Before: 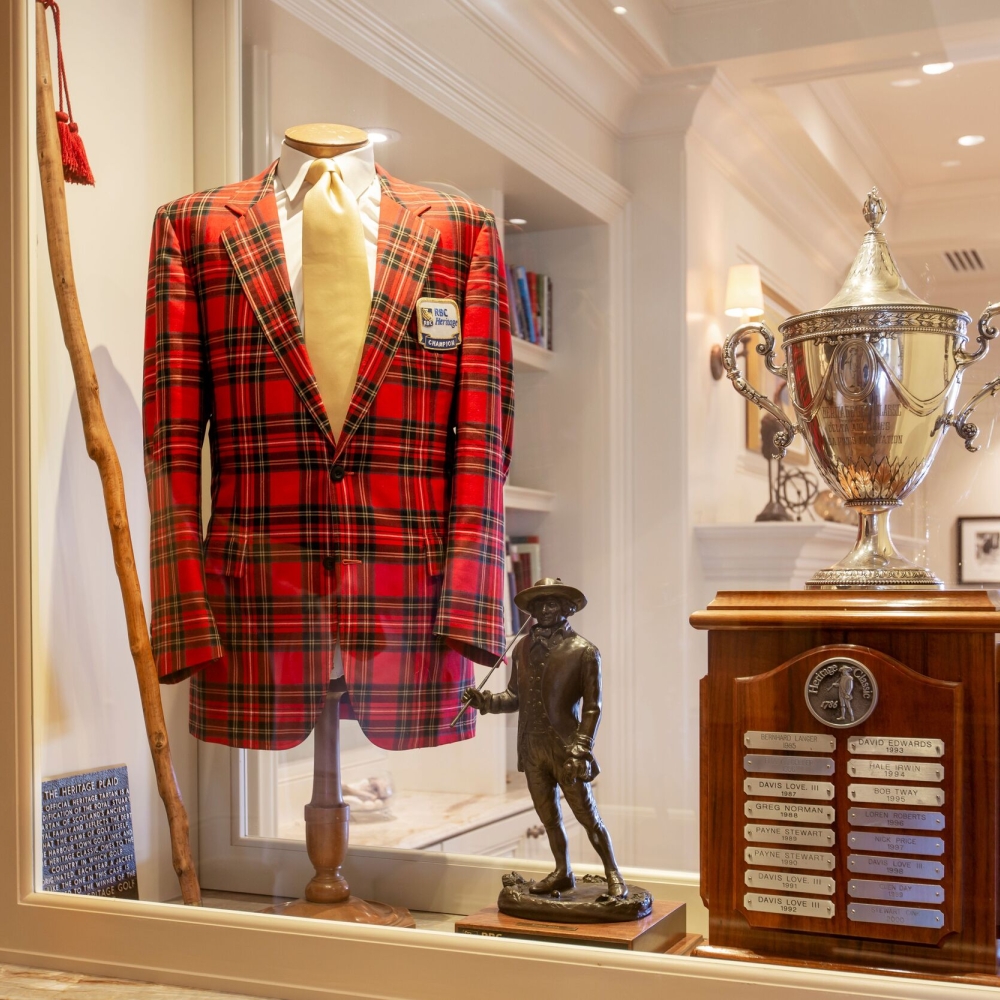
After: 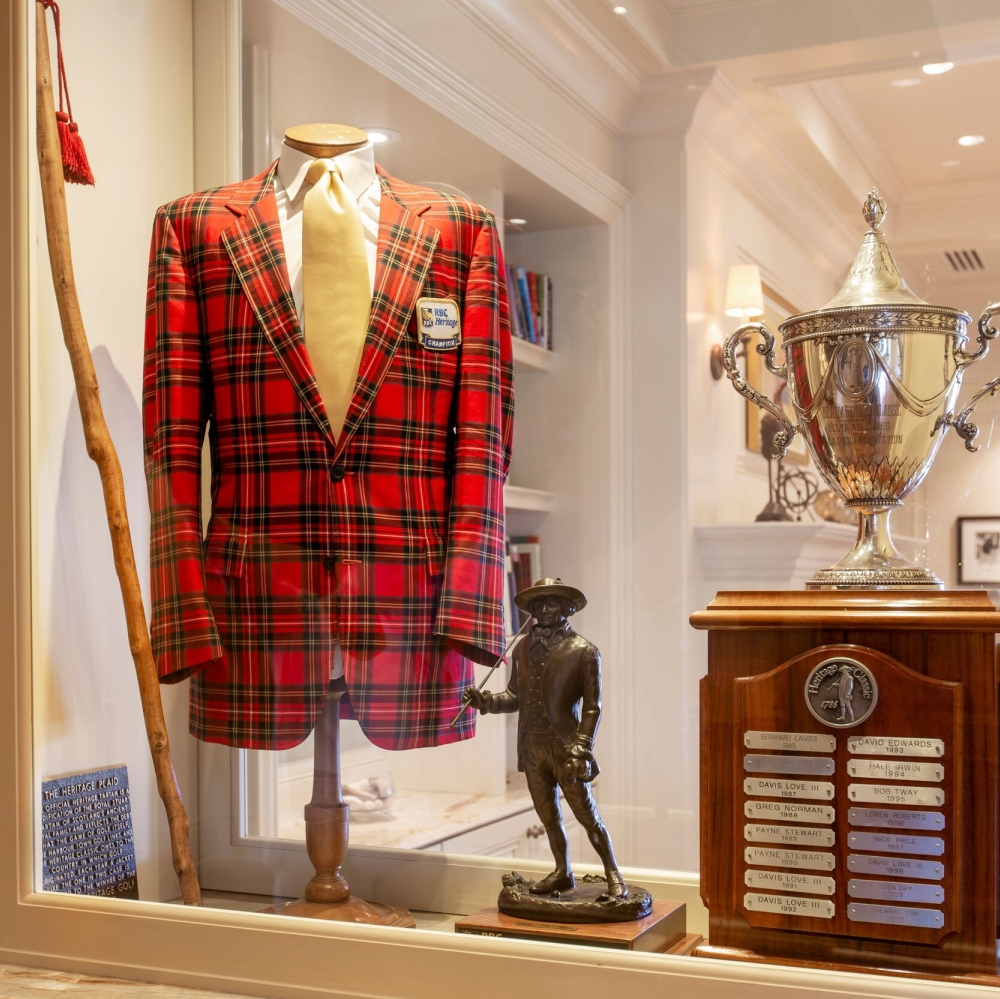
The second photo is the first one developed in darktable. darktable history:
crop: bottom 0.071%
exposure: compensate highlight preservation false
